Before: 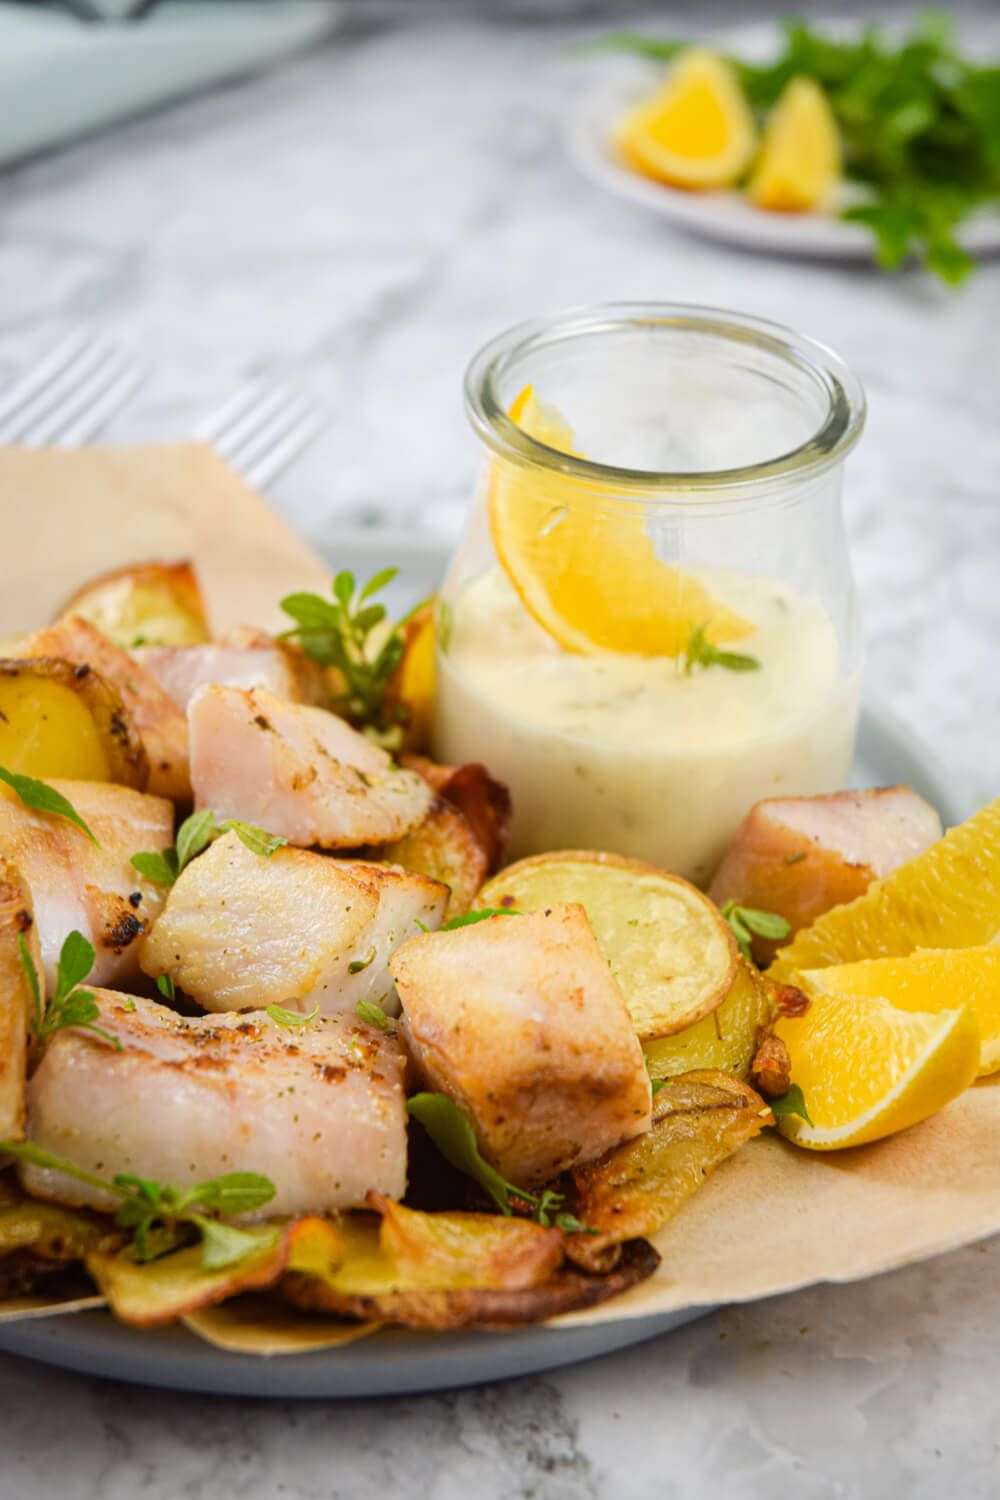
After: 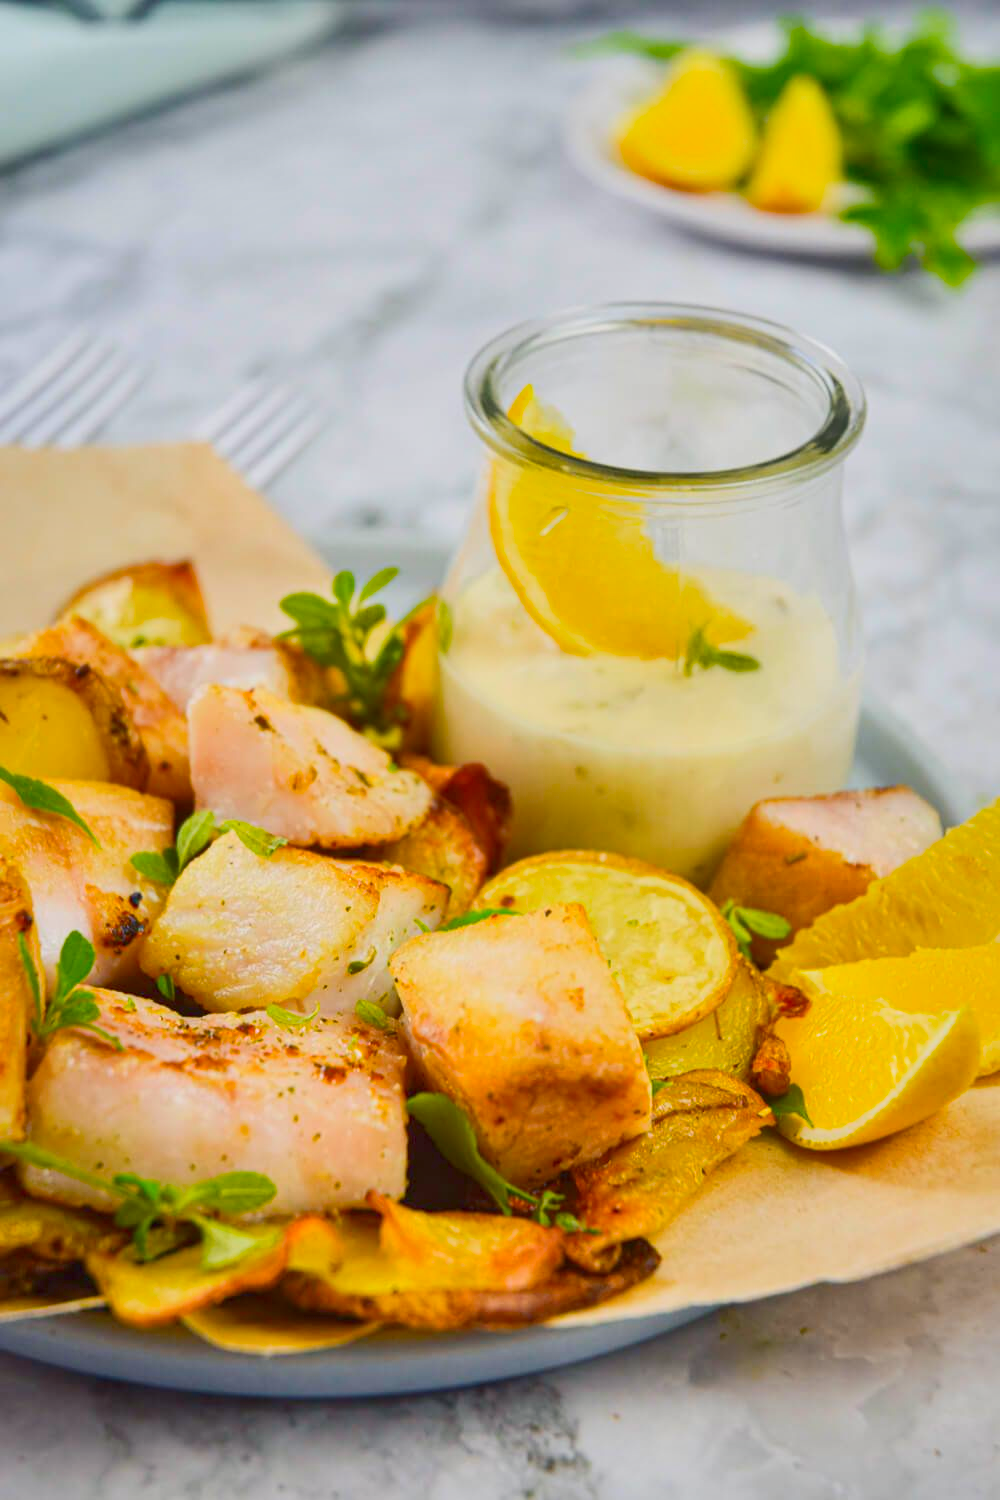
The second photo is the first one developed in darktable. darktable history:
color balance rgb: shadows lift › chroma 3.168%, shadows lift › hue 242.4°, power › hue 324.32°, perceptual saturation grading › global saturation 17.805%, global vibrance 24.334%, contrast -24.401%
contrast brightness saturation: contrast 0.204, brightness 0.159, saturation 0.22
shadows and highlights: highlights color adjustment 0.744%, soften with gaussian
local contrast: mode bilateral grid, contrast 19, coarseness 50, detail 120%, midtone range 0.2
